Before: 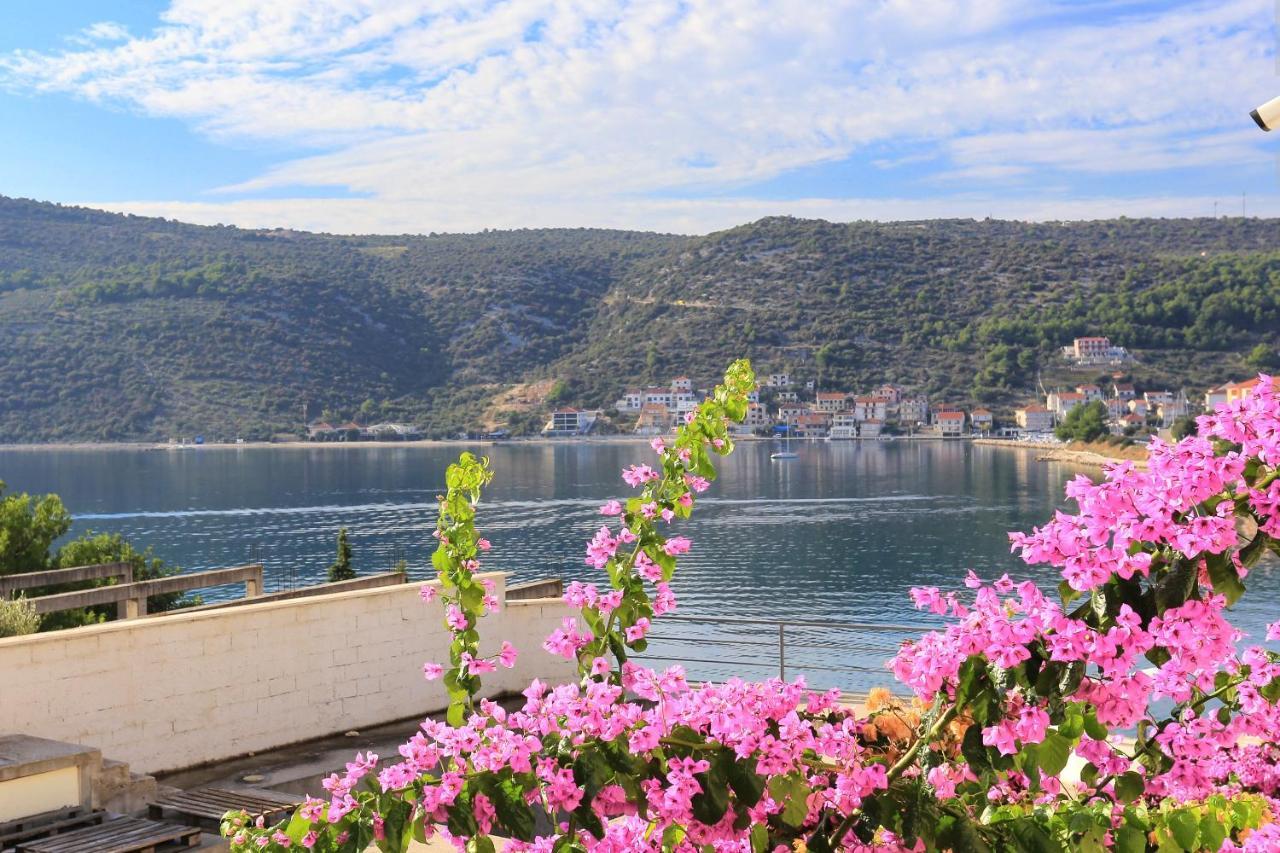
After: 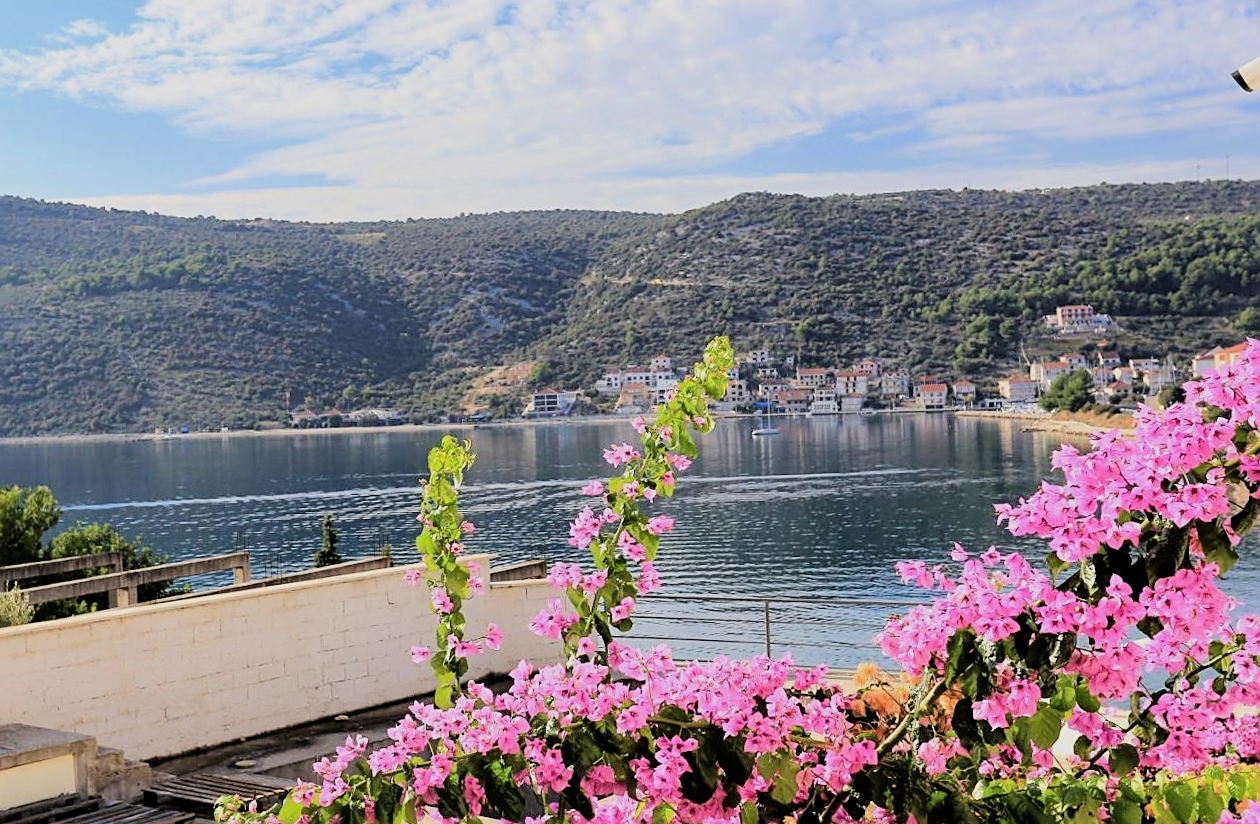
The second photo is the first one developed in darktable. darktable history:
white balance: red 1, blue 1
rotate and perspective: rotation -1.32°, lens shift (horizontal) -0.031, crop left 0.015, crop right 0.985, crop top 0.047, crop bottom 0.982
filmic rgb: black relative exposure -5 EV, hardness 2.88, contrast 1.3
sharpen: on, module defaults
